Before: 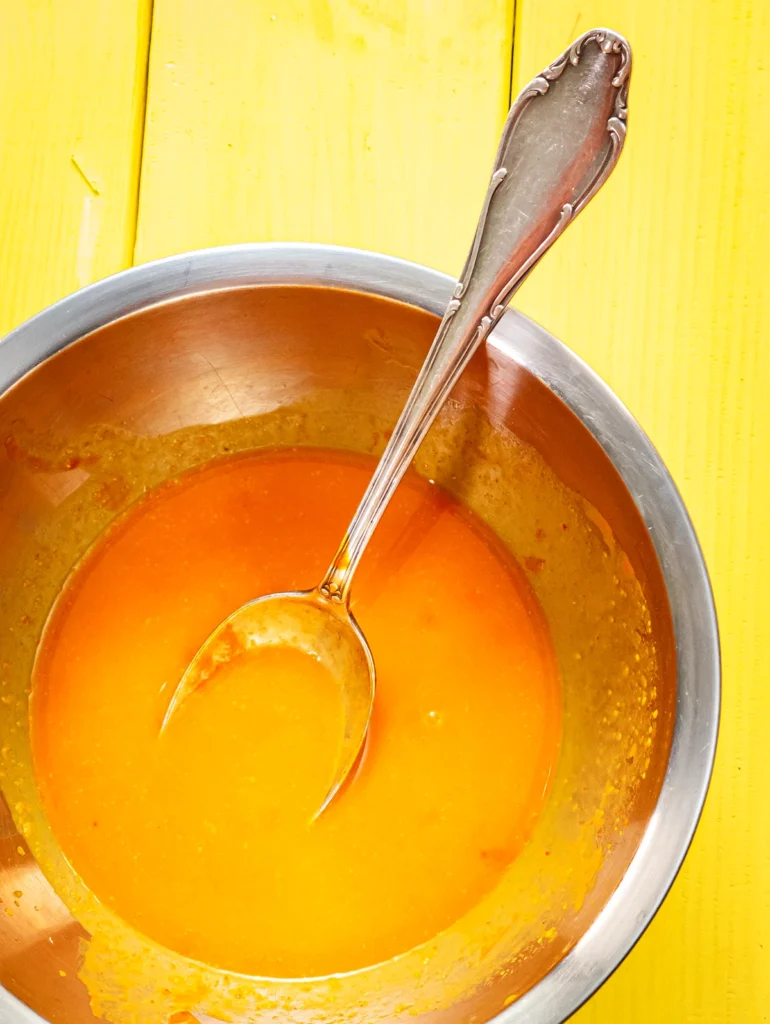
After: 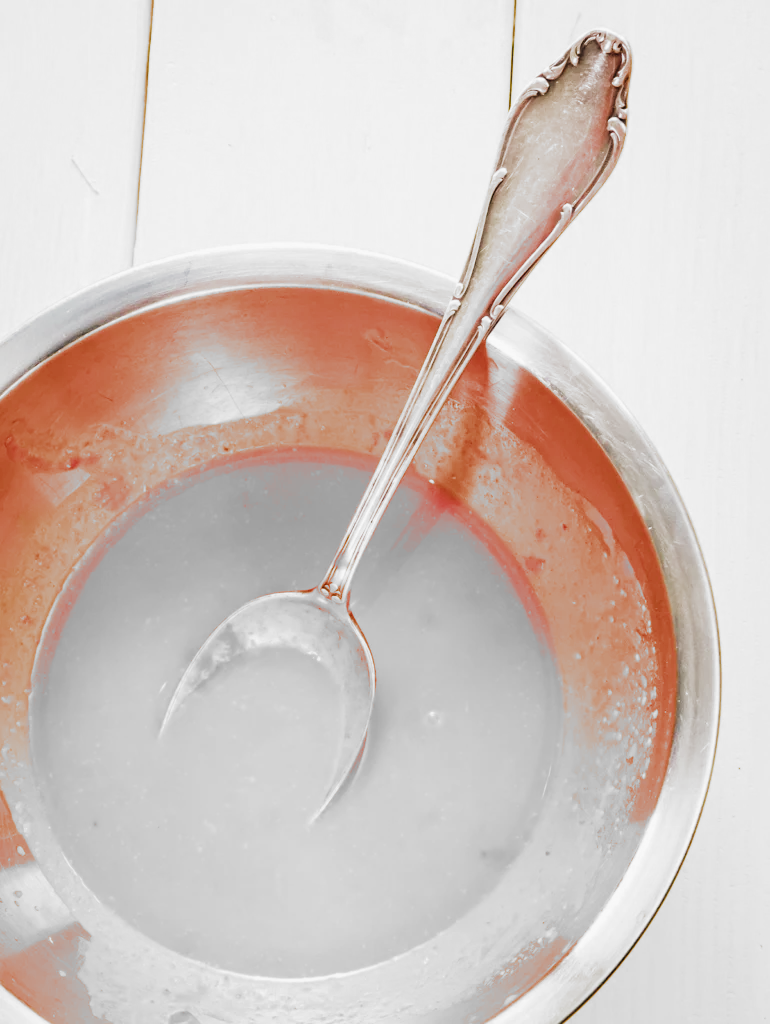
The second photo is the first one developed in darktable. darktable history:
filmic rgb: black relative exposure -5.12 EV, white relative exposure 3.99 EV, hardness 2.89, contrast 1.385, highlights saturation mix -30.34%, add noise in highlights 0.001, preserve chrominance max RGB, color science v3 (2019), use custom middle-gray values true, contrast in highlights soft
exposure: exposure 0.563 EV, compensate highlight preservation false
